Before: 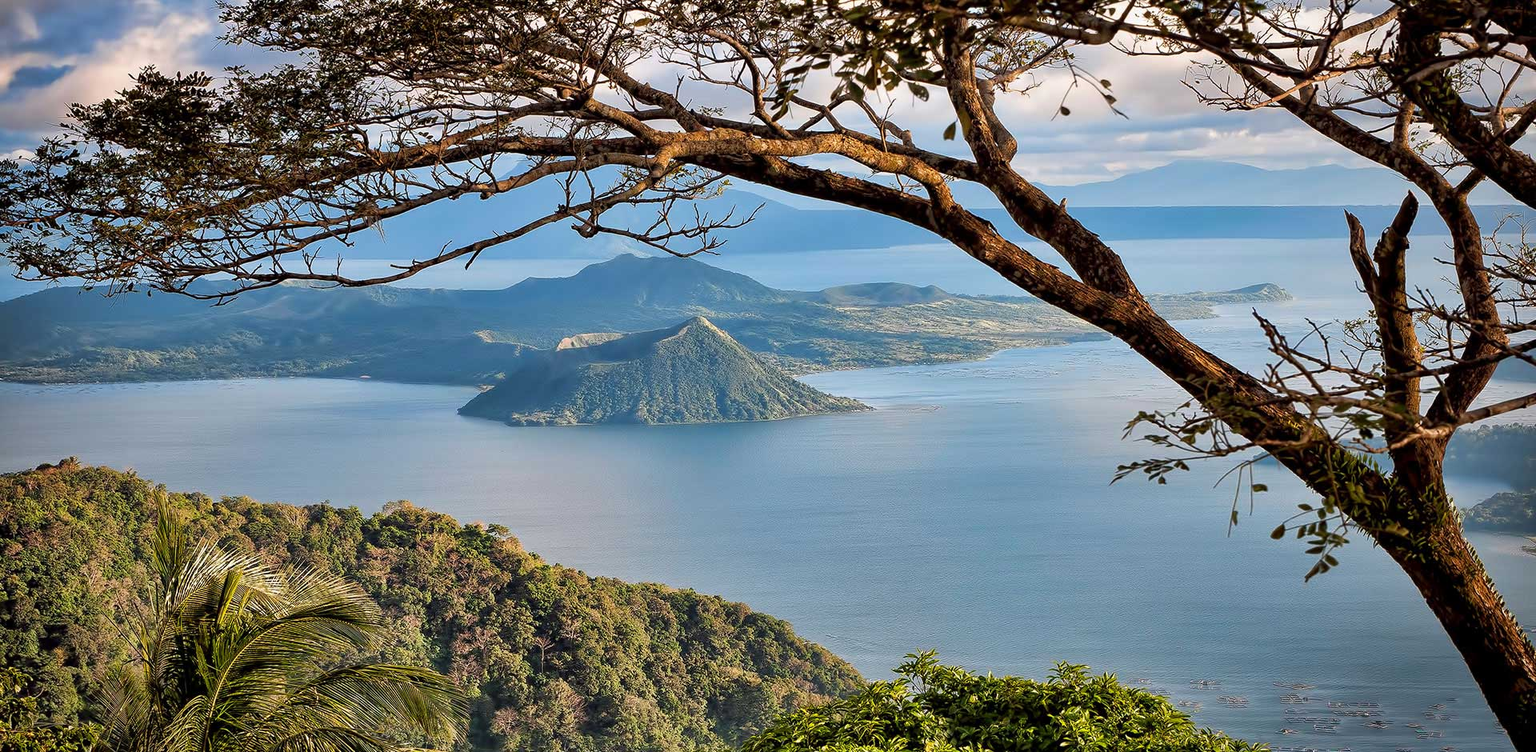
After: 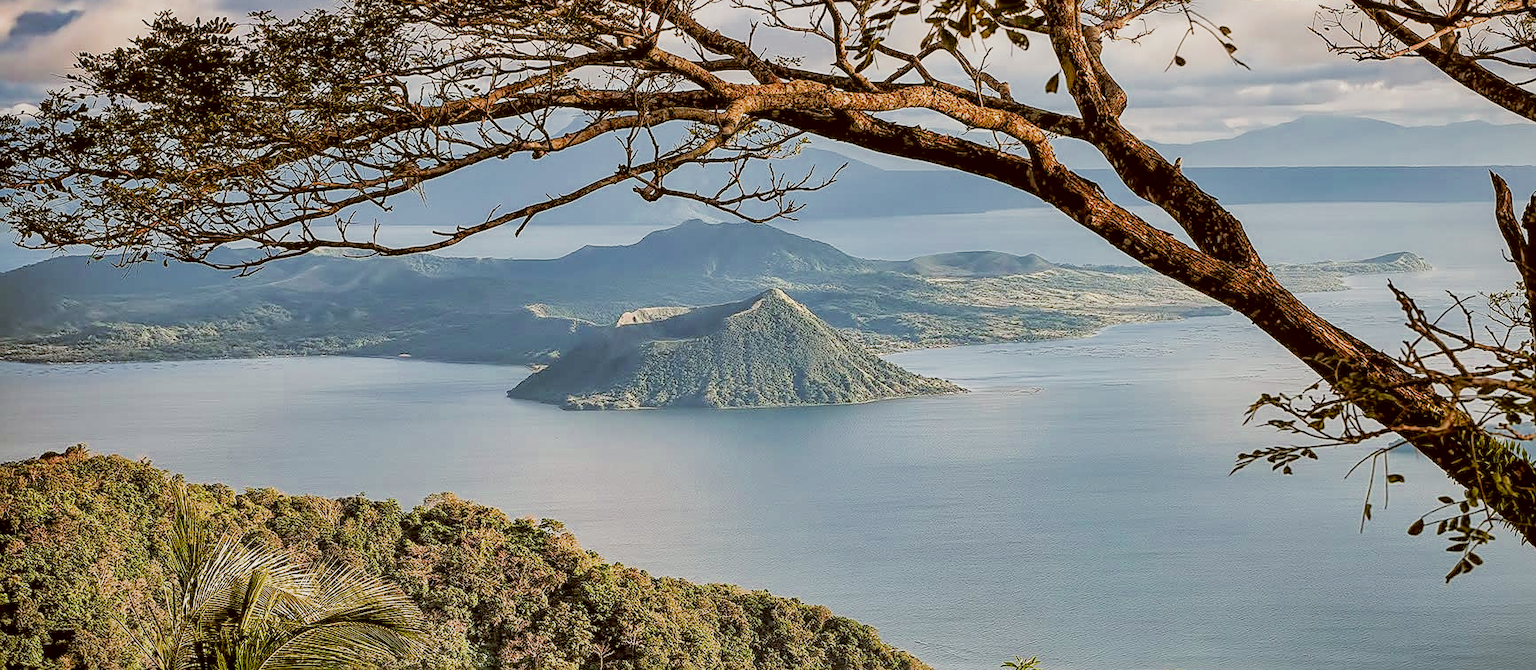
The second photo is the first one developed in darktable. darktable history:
filmic rgb: black relative exposure -7.65 EV, white relative exposure 4.56 EV, threshold 3.03 EV, hardness 3.61, contrast 0.997, add noise in highlights 0.001, preserve chrominance max RGB, color science v3 (2019), use custom middle-gray values true, contrast in highlights soft, enable highlight reconstruction true
sharpen: on, module defaults
local contrast: on, module defaults
color correction: highlights a* -0.497, highlights b* 0.174, shadows a* 4.93, shadows b* 20.83
crop: top 7.524%, right 9.691%, bottom 12.021%
exposure: exposure 0.479 EV, compensate highlight preservation false
